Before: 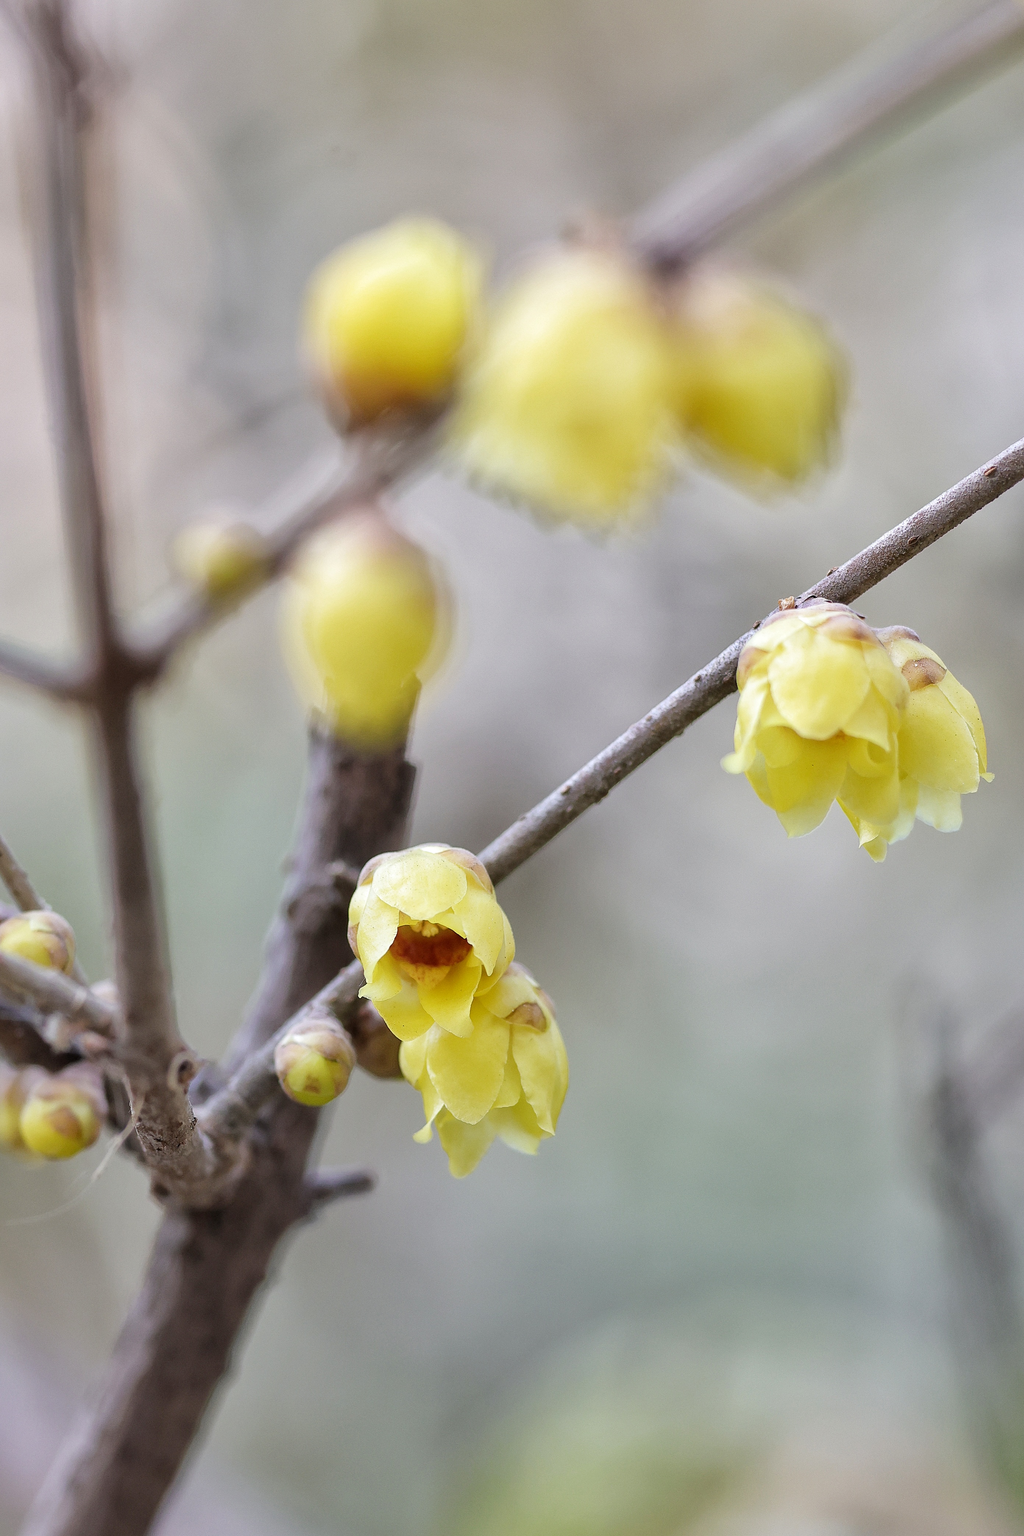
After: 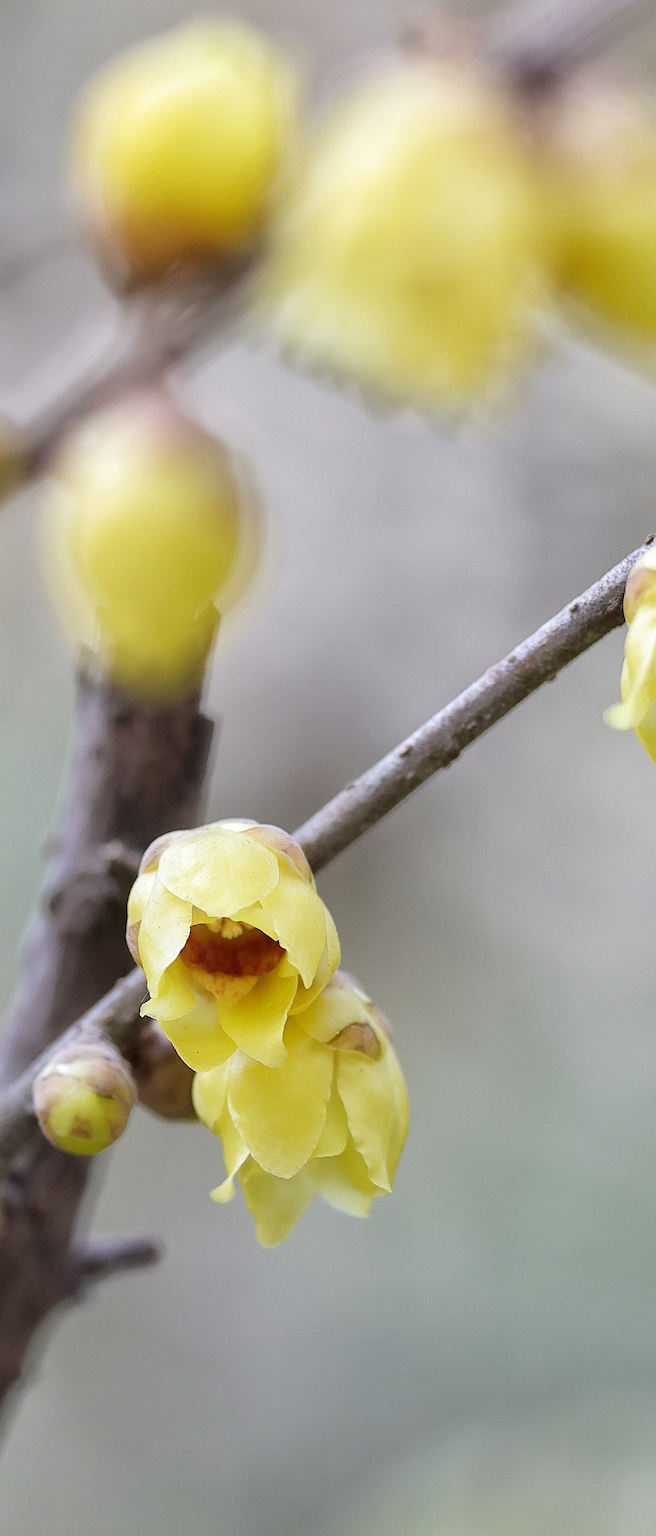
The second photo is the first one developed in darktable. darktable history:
crop and rotate: angle 0.015°, left 24.337%, top 13.253%, right 25.499%, bottom 8.546%
